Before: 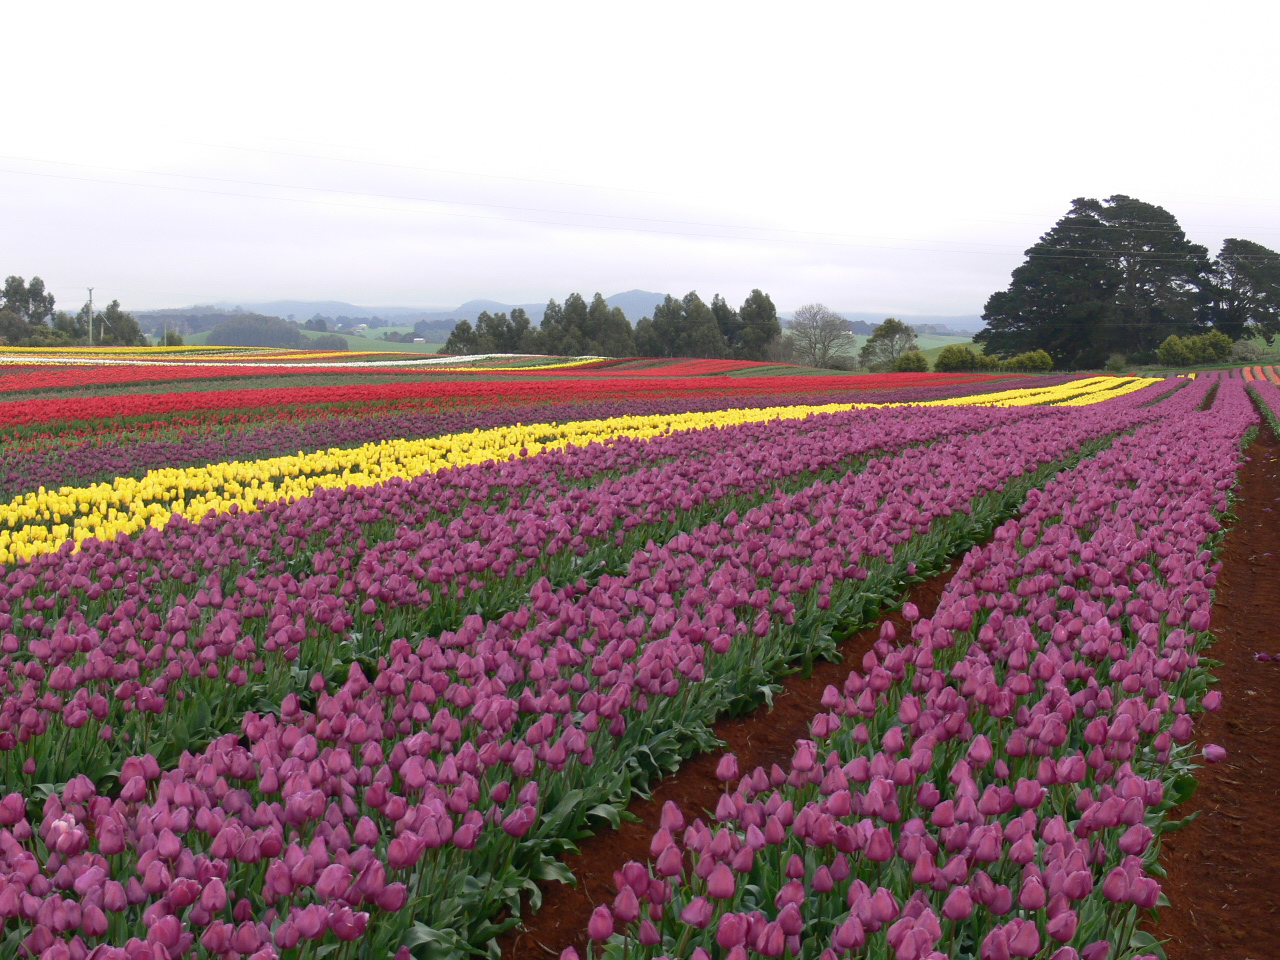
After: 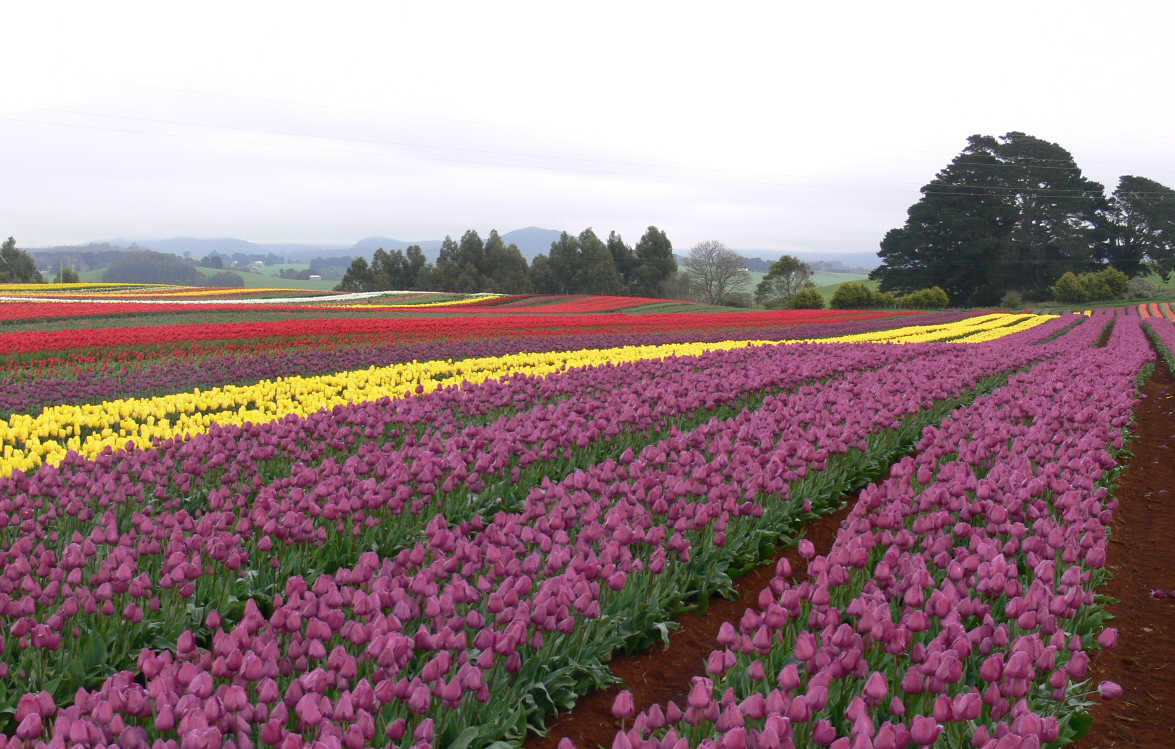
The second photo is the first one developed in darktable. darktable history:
crop: left 8.16%, top 6.591%, bottom 15.327%
